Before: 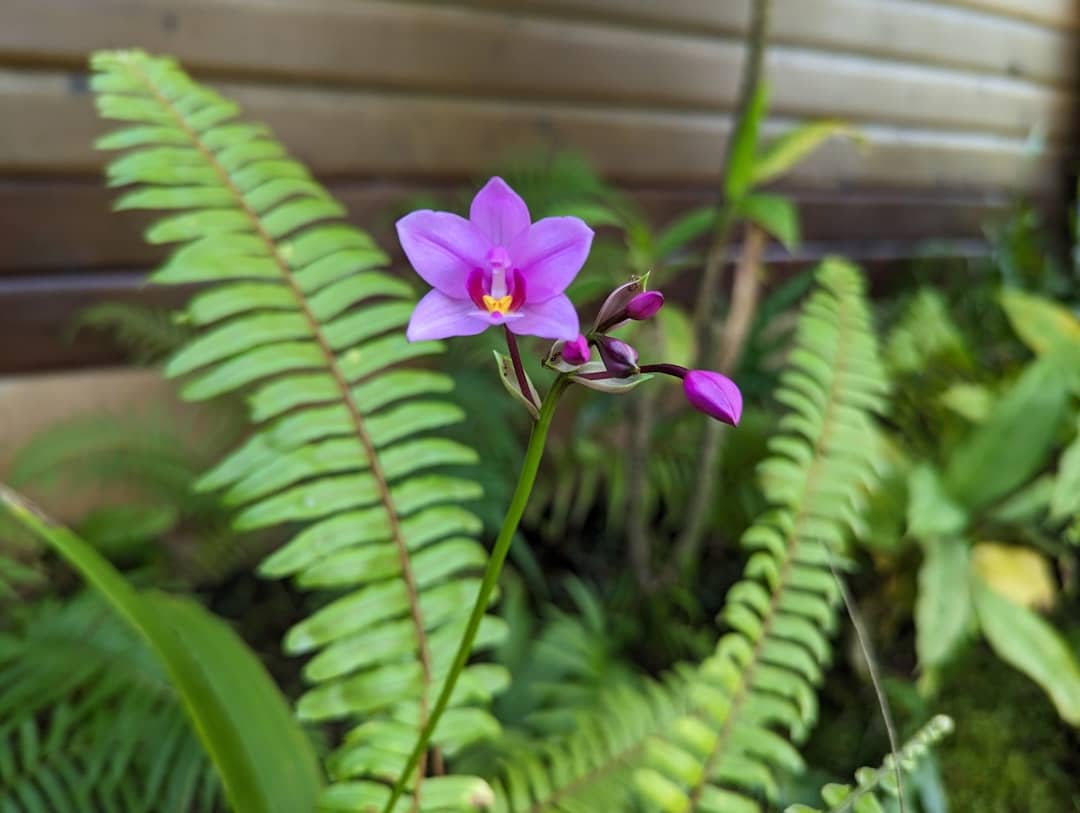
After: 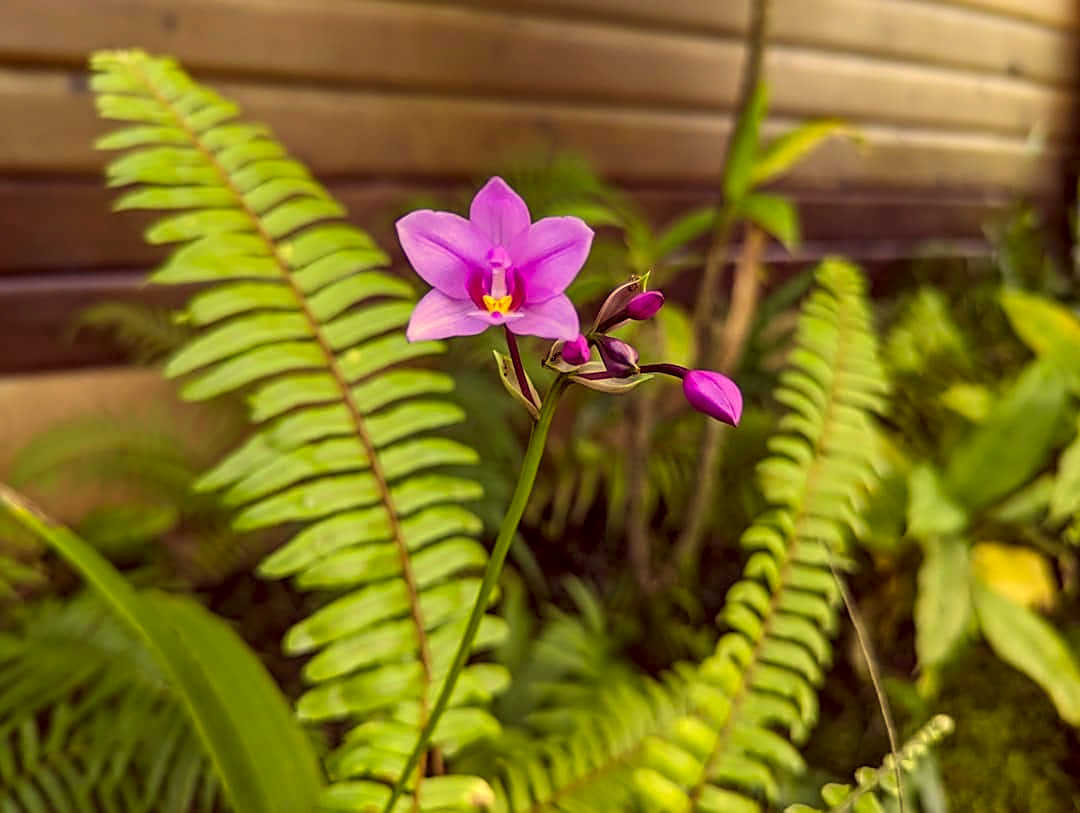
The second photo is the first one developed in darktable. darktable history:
local contrast: on, module defaults
color correction: highlights a* 10.03, highlights b* 38.99, shadows a* 14.48, shadows b* 3.27
sharpen: on, module defaults
tone equalizer: on, module defaults
